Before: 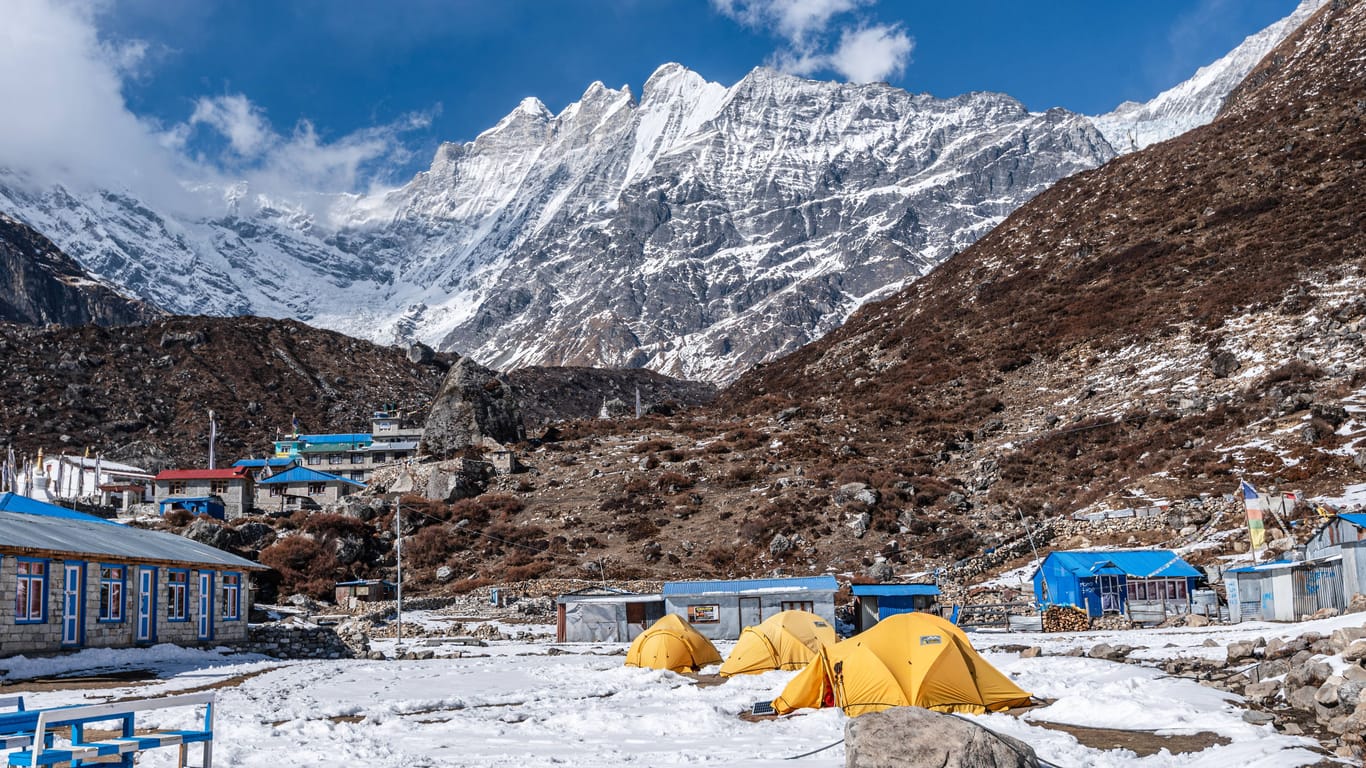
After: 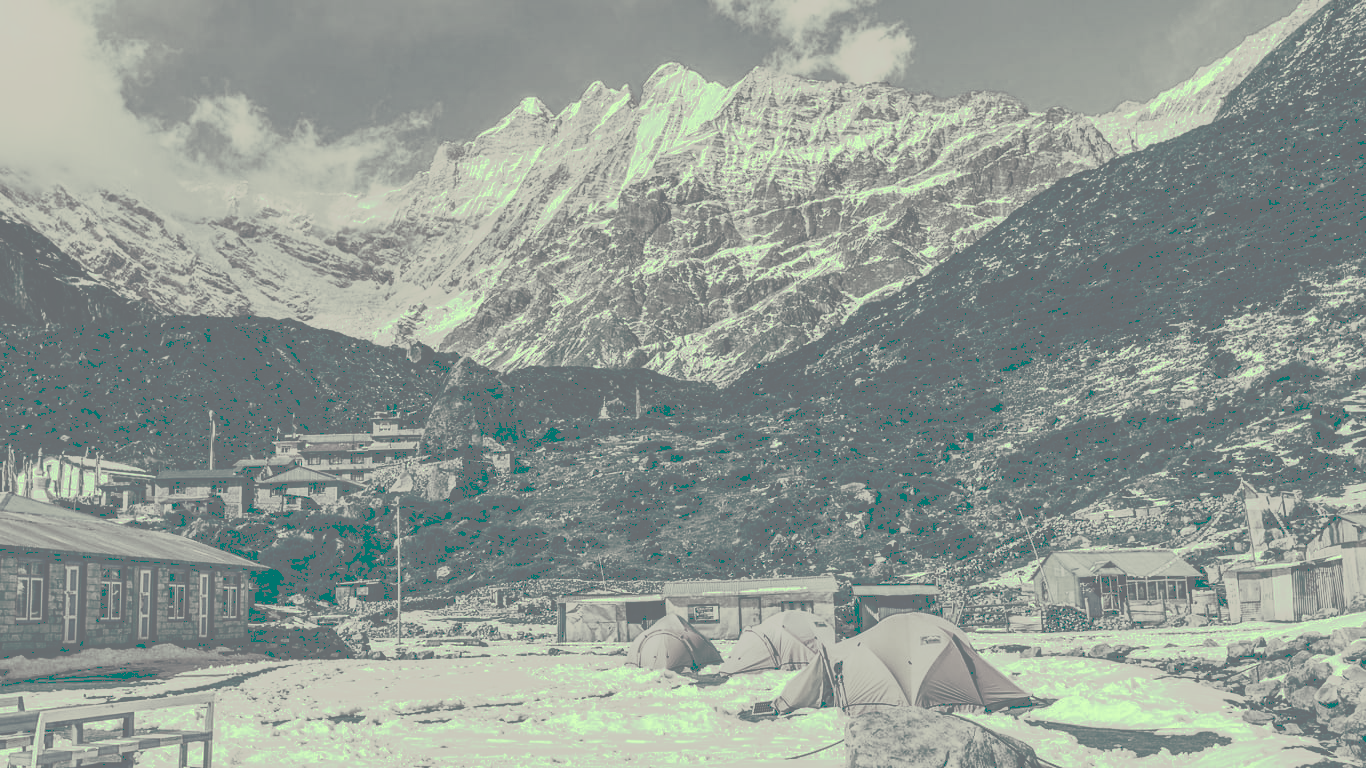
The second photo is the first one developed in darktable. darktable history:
tone curve: curves: ch0 [(0, 0) (0.003, 0.449) (0.011, 0.449) (0.025, 0.449) (0.044, 0.45) (0.069, 0.453) (0.1, 0.453) (0.136, 0.455) (0.177, 0.458) (0.224, 0.462) (0.277, 0.47) (0.335, 0.491) (0.399, 0.522) (0.468, 0.561) (0.543, 0.619) (0.623, 0.69) (0.709, 0.756) (0.801, 0.802) (0.898, 0.825) (1, 1)], preserve colors none
color look up table: target L [82.61, 89.53, 67.74, 70.75, 59.41, 45.93, 46.76, 36.72, 42.37, 17.64, 17.66, 12.46, 203.73, 70.64, 72.21, 57.87, 51.5, 46.45, 36.72, 54.19, 32.35, 29, 21.57, 12.18, 95.08, 87.05, 81.28, 71.64, 85.58, 81.64, 73.25, 68.62, 86.87, 43.99, 51.21, 39.96, 56.92, 44.57, 28.95, 8.538, 8.538, 86.87, 87.05, 77.85, 59.04, 61.17, 38.32, 30.15, 17.66], target a [-7.664, -11.4, -2.876, -2.347, -2.553, -3.238, -3.293, -4.749, -6.071, -49.28, -48.58, -34.41, 0, -2.868, -2.917, -2.46, -3.979, -2.885, -4.749, -3.855, -6.708, -11.93, -42.14, -33.54, -11.56, -8.048, -7.958, -3.195, -7.466, -5.513, -2.762, -3.151, -8.715, -5.956, -3.443, -5.318, -3.55, -5.1, -12.35, -22.39, -22.39, -8.715, -8.048, -5.991, -2.41, -3.252, -5.415, -10.53, -48.58], target b [17.21, 24.9, 6.61, 6.078, 3.245, -0.246, 0.156, -1.886, -0.797, -15.36, -18.16, -24.09, -0.003, 6.52, 7.074, 3.214, 1.893, -0.294, -1.886, 2.505, -4.505, -6.131, -11.62, -24.56, 31.87, 22.74, 15.56, 7.394, 20.37, 16.17, 7.203, 6.773, 22.46, -0.691, 1.48, -1.917, 2.95, -0.847, -4.904, -27.67, -27.67, 22.46, 22.74, 12.23, 2.701, 3.585, -1.867, -4.348, -18.16], num patches 49
